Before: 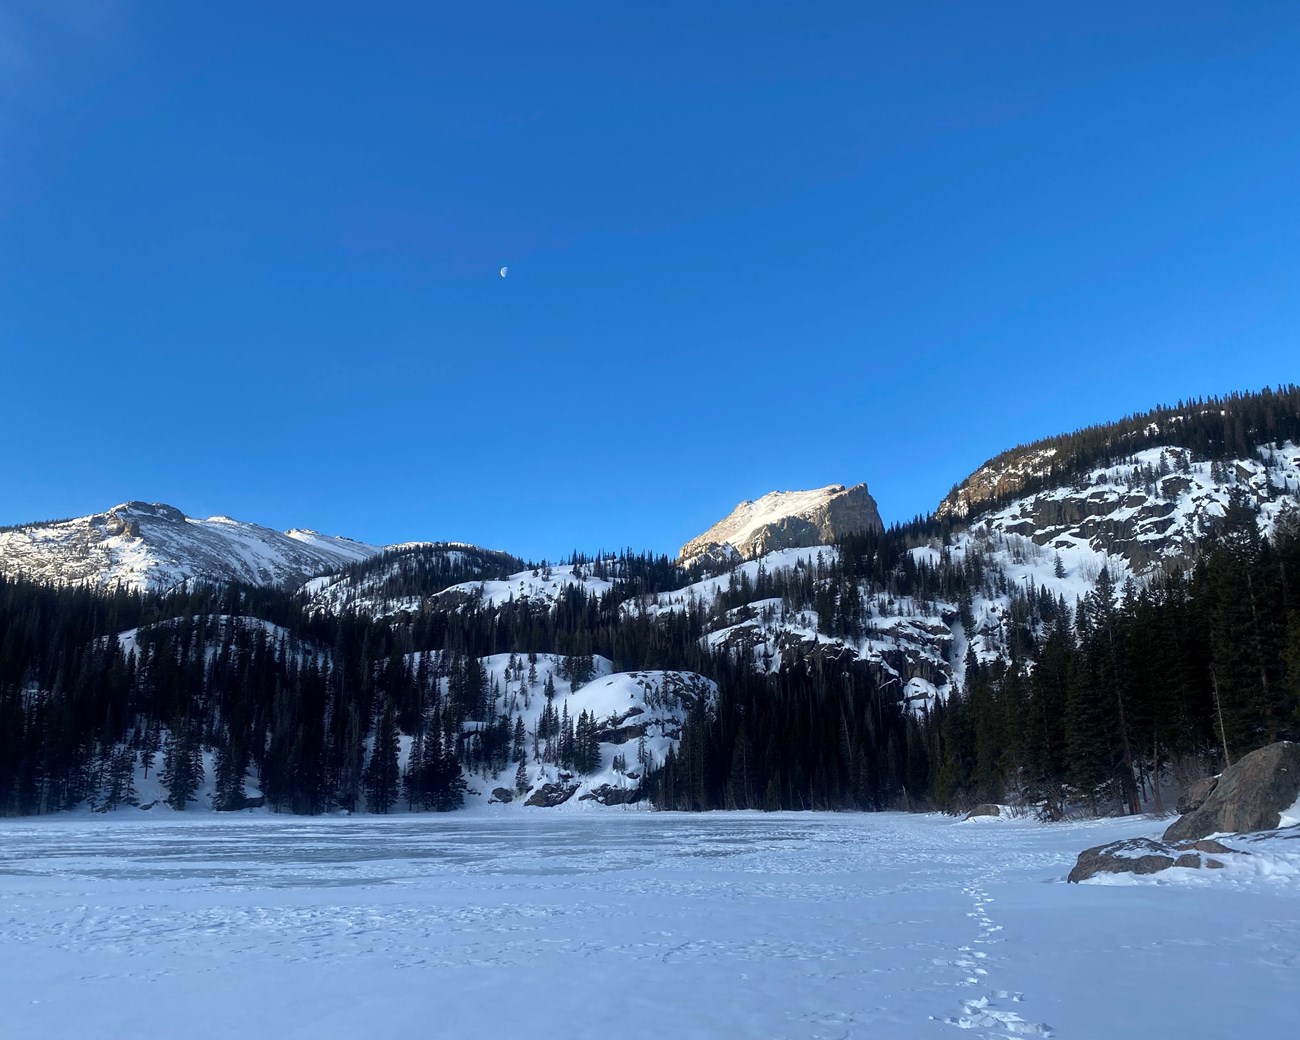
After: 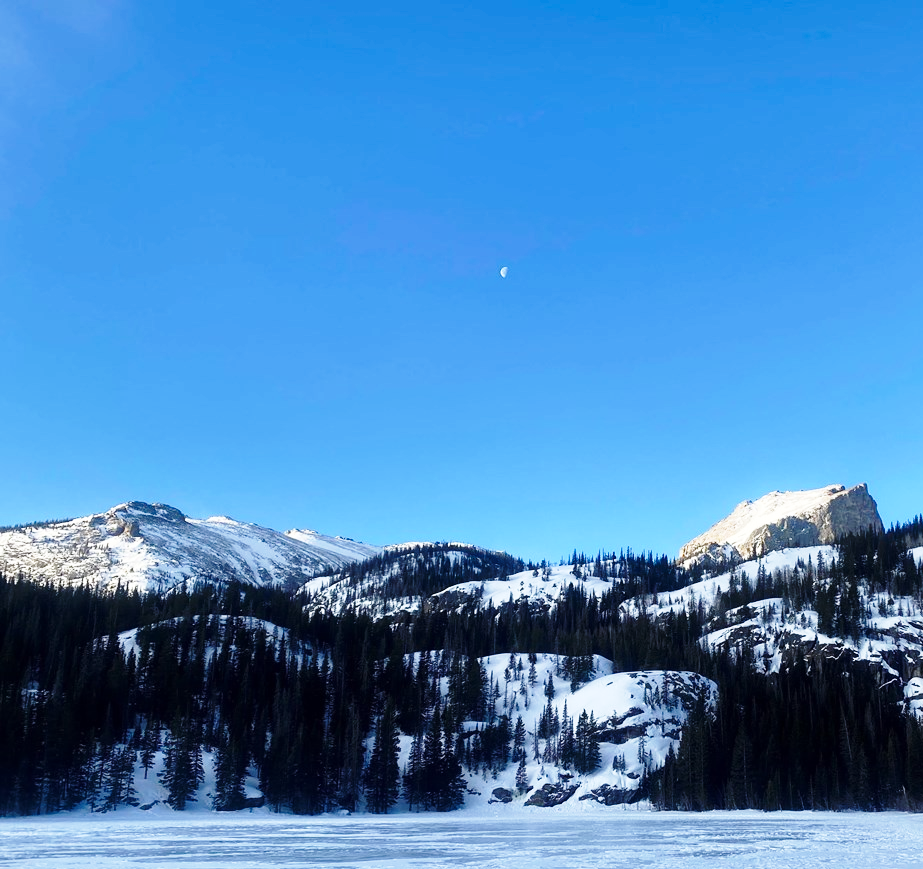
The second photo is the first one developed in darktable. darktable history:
base curve: curves: ch0 [(0, 0) (0.028, 0.03) (0.121, 0.232) (0.46, 0.748) (0.859, 0.968) (1, 1)], preserve colors none
crop: right 28.988%, bottom 16.408%
